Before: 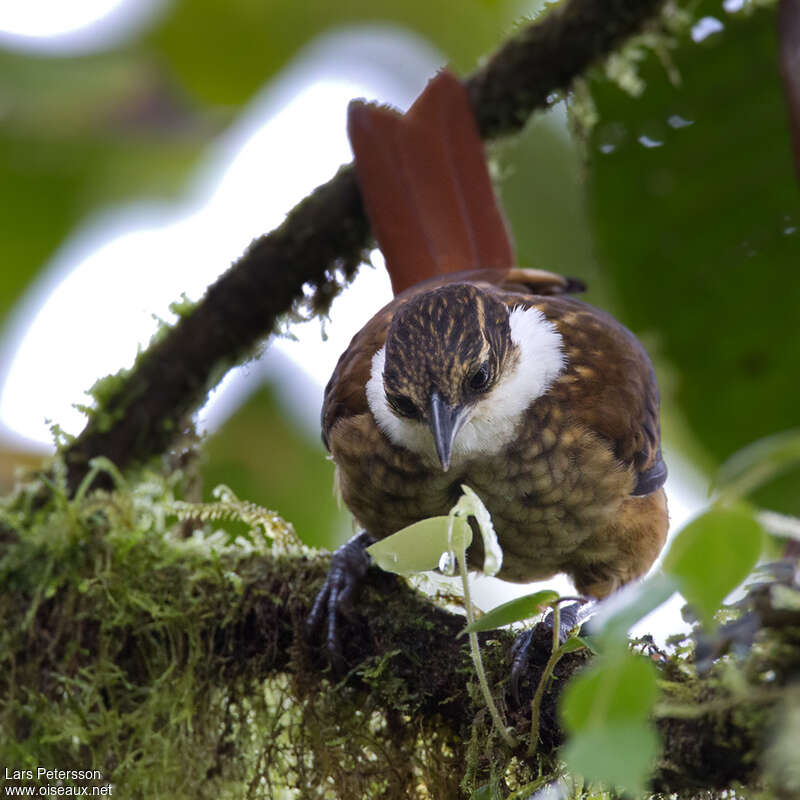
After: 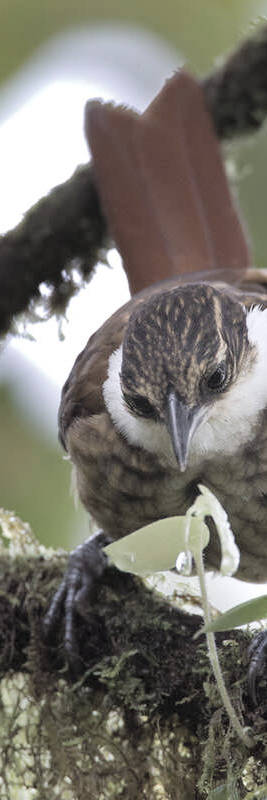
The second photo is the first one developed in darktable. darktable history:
crop: left 32.927%, right 33.692%
contrast brightness saturation: brightness 0.182, saturation -0.495
